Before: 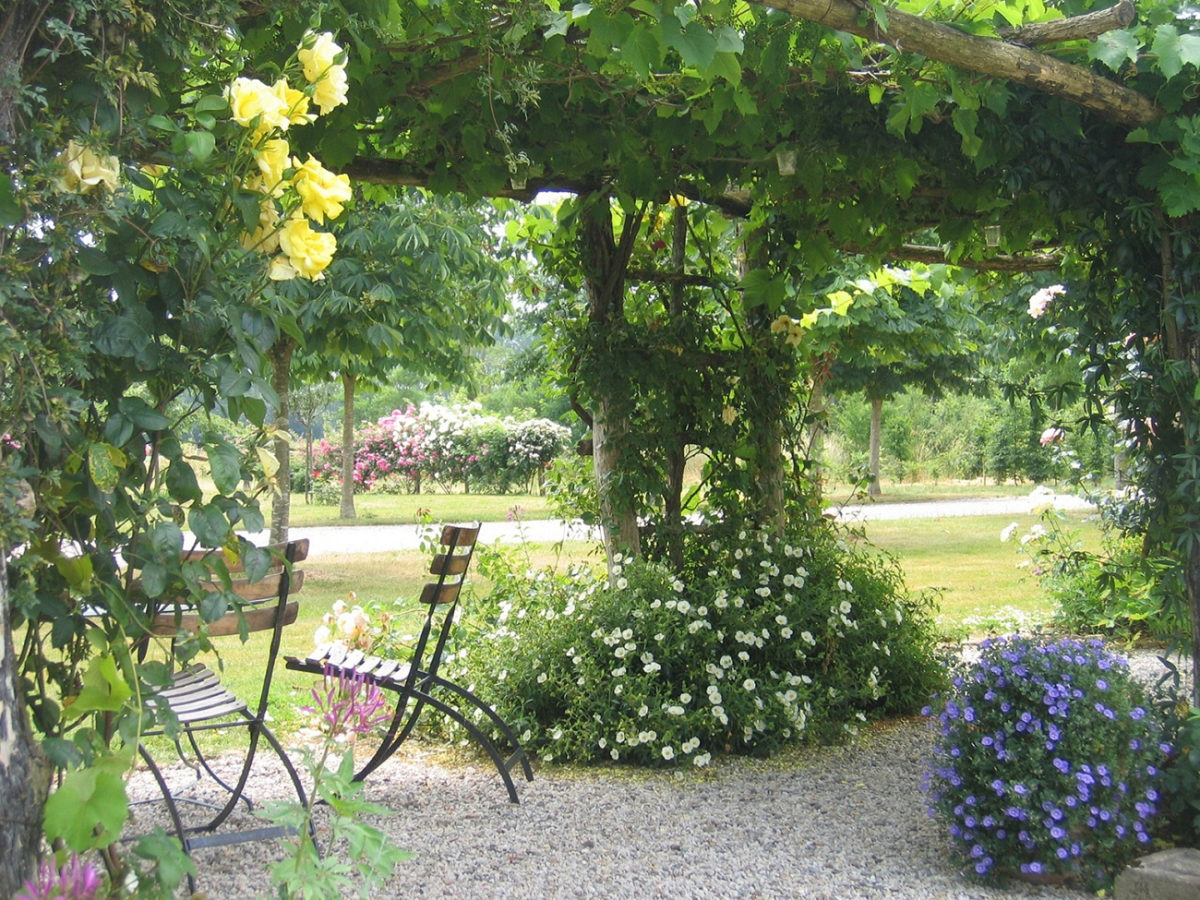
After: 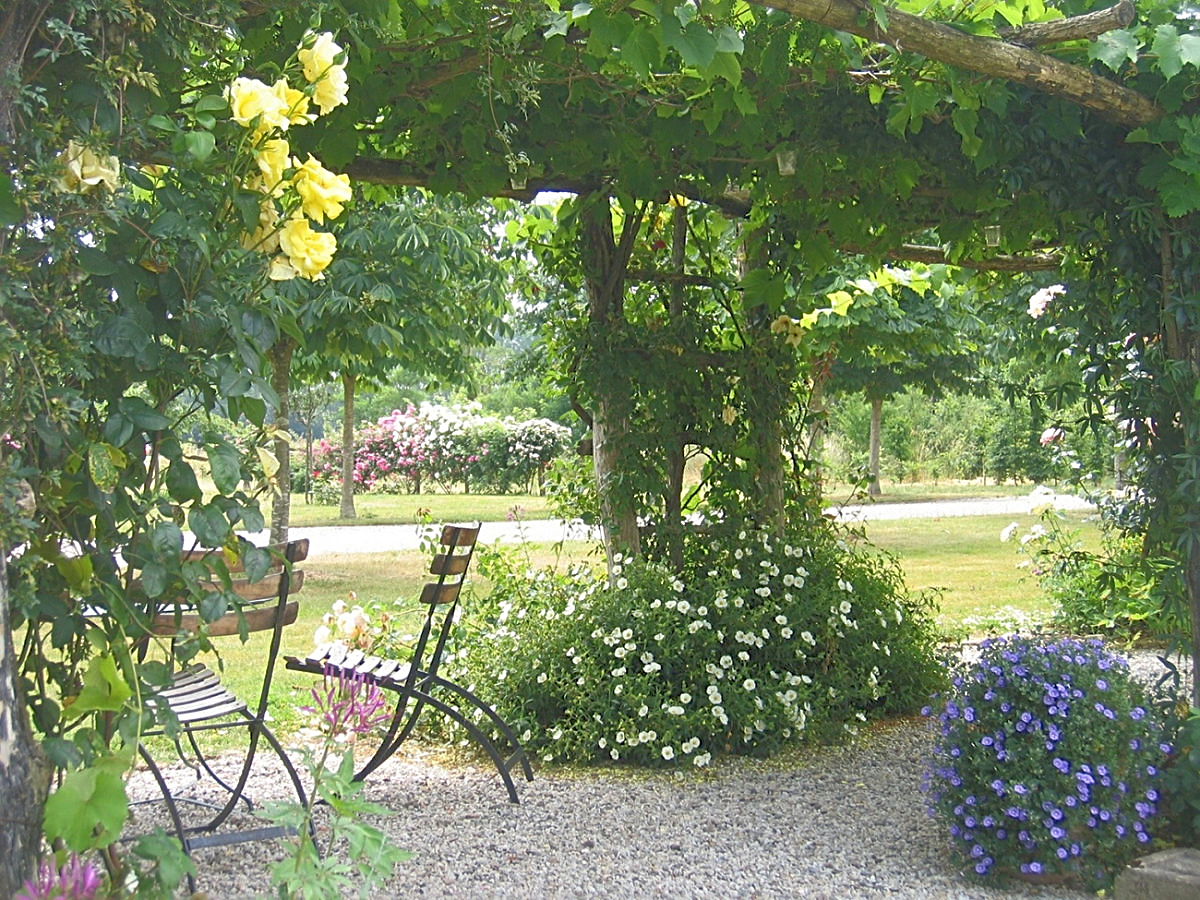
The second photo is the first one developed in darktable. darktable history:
rgb curve: curves: ch0 [(0, 0) (0.072, 0.166) (0.217, 0.293) (0.414, 0.42) (1, 1)], compensate middle gray true, preserve colors basic power
sharpen: radius 2.531, amount 0.628
